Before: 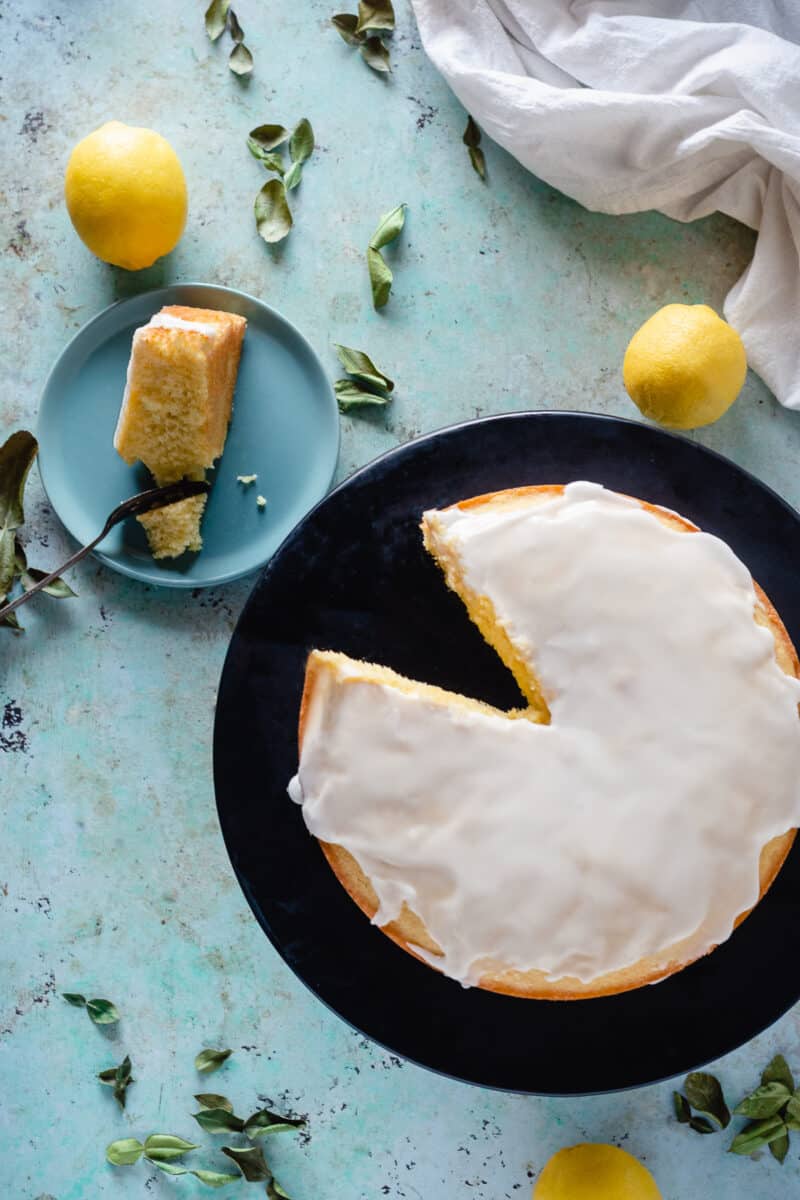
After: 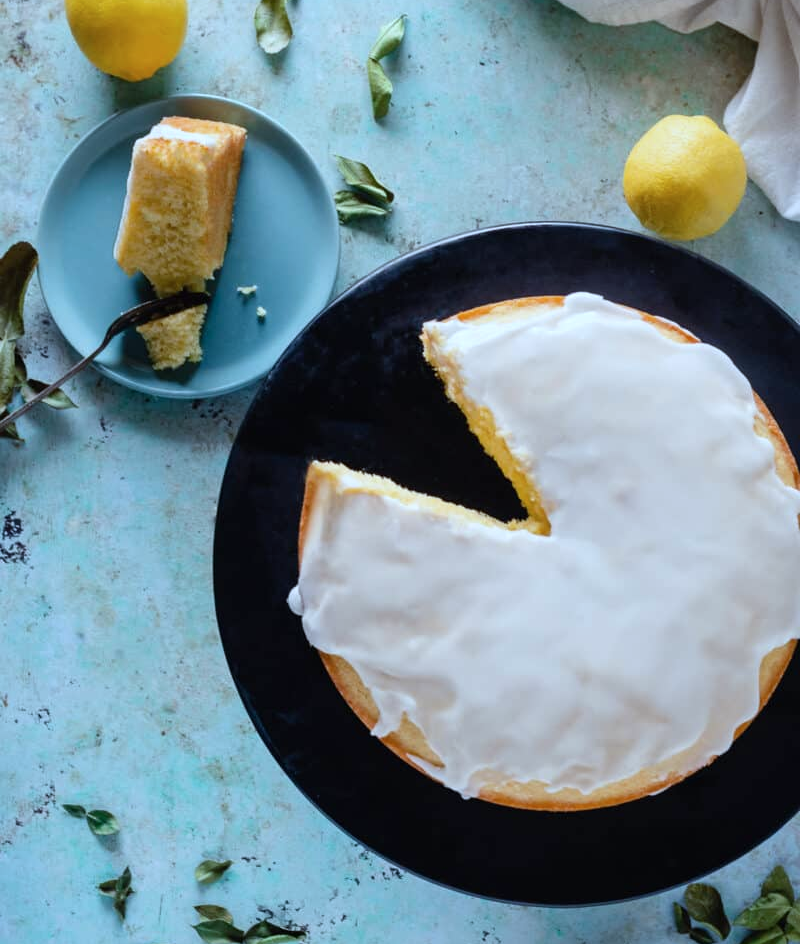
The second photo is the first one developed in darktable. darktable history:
color correction: highlights a* -0.137, highlights b* -5.91, shadows a* -0.137, shadows b* -0.137
crop and rotate: top 15.774%, bottom 5.506%
white balance: red 0.925, blue 1.046
